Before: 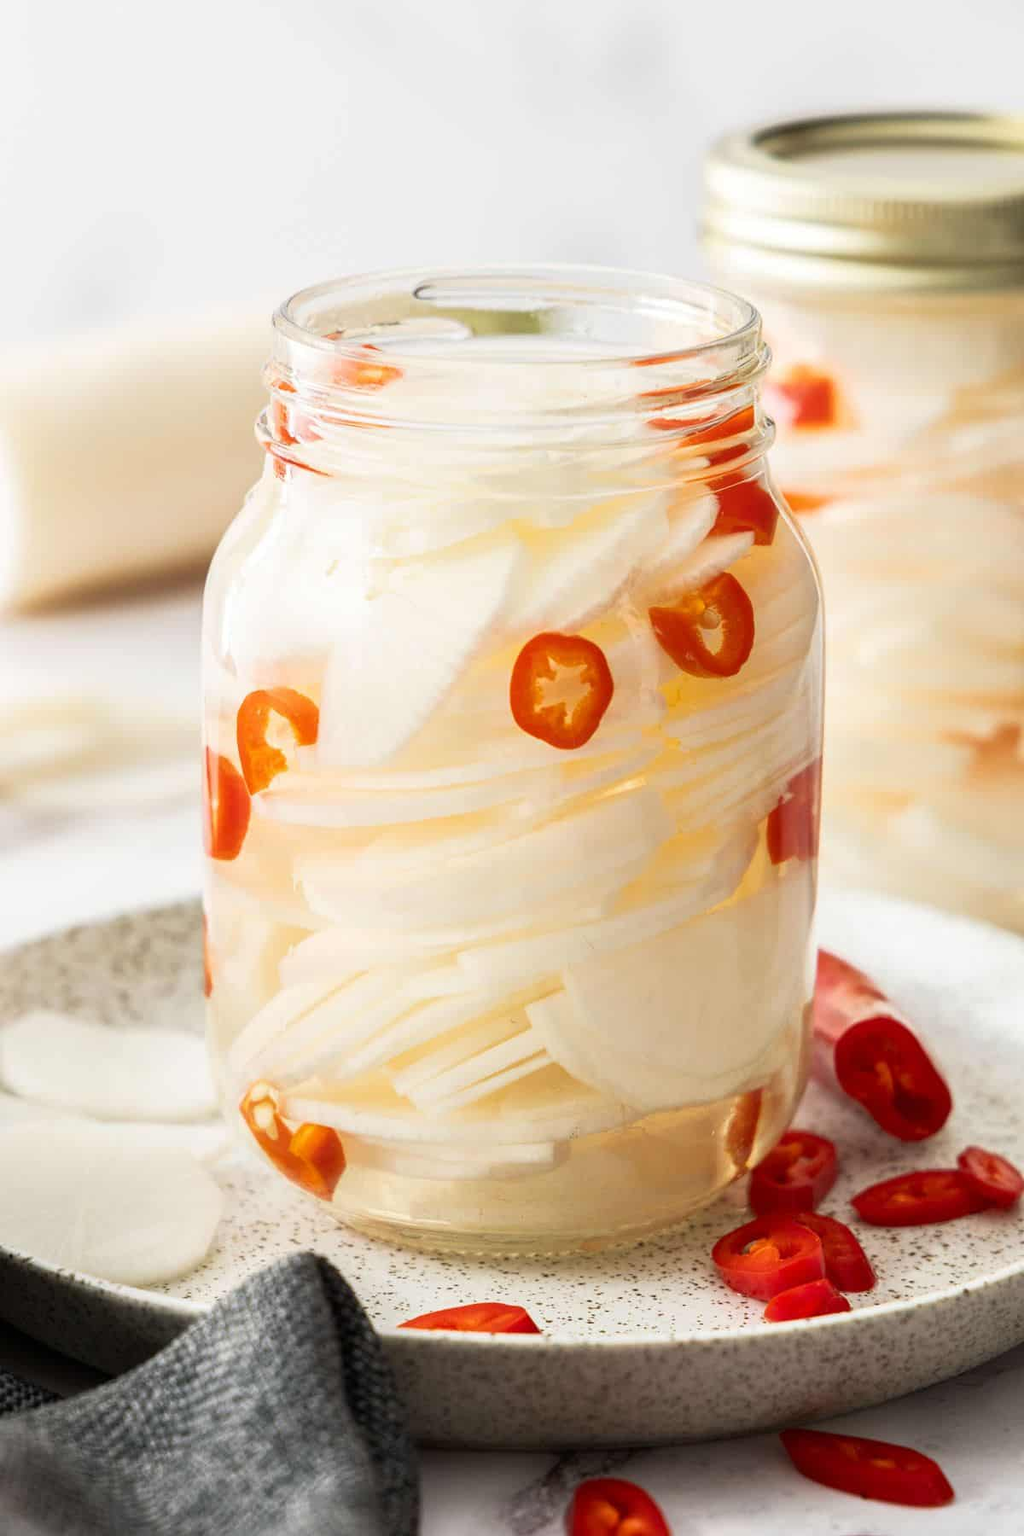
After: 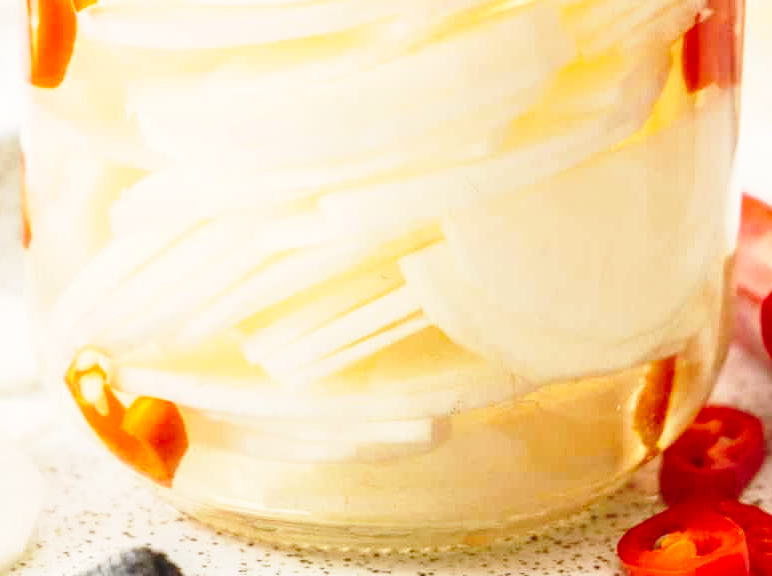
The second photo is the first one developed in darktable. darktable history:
base curve: curves: ch0 [(0, 0) (0.028, 0.03) (0.121, 0.232) (0.46, 0.748) (0.859, 0.968) (1, 1)], preserve colors none
local contrast: detail 110%
color balance rgb: shadows lift › chroma 2%, shadows lift › hue 50°, power › hue 60°, highlights gain › chroma 1%, highlights gain › hue 60°, global offset › luminance 0.25%, global vibrance 30%
crop: left 18.091%, top 51.13%, right 17.525%, bottom 16.85%
